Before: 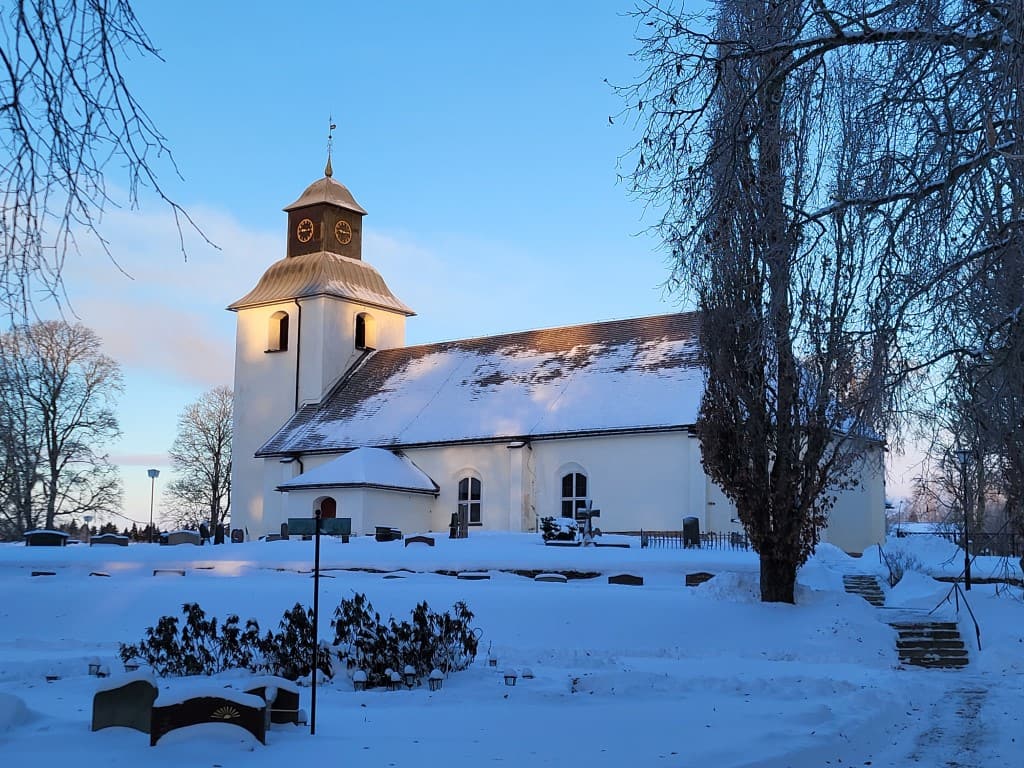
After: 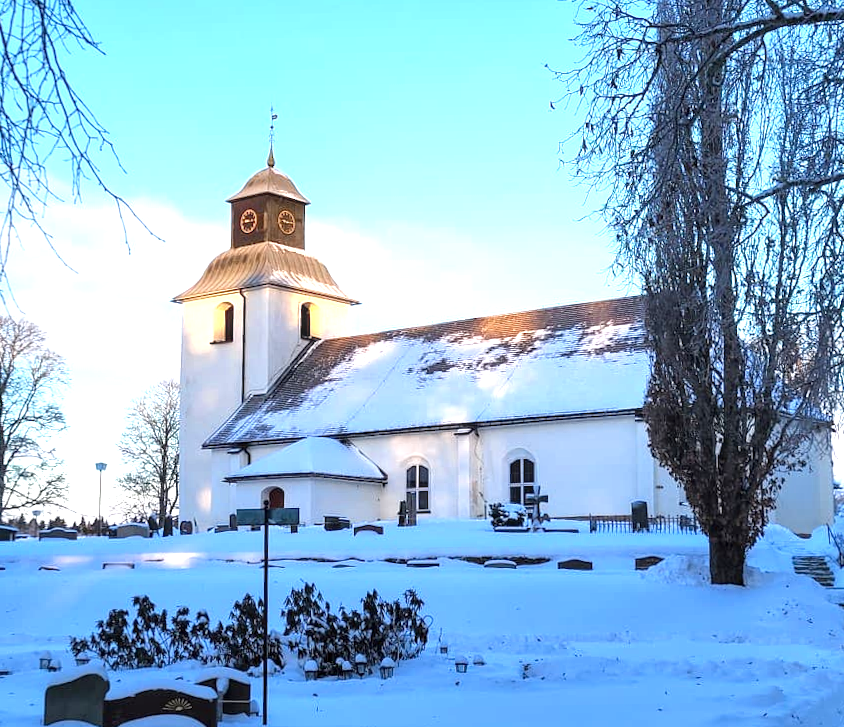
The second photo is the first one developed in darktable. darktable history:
local contrast: on, module defaults
crop and rotate: angle 1°, left 4.281%, top 0.642%, right 11.383%, bottom 2.486%
exposure: black level correction 0, exposure 1.1 EV, compensate highlight preservation false
